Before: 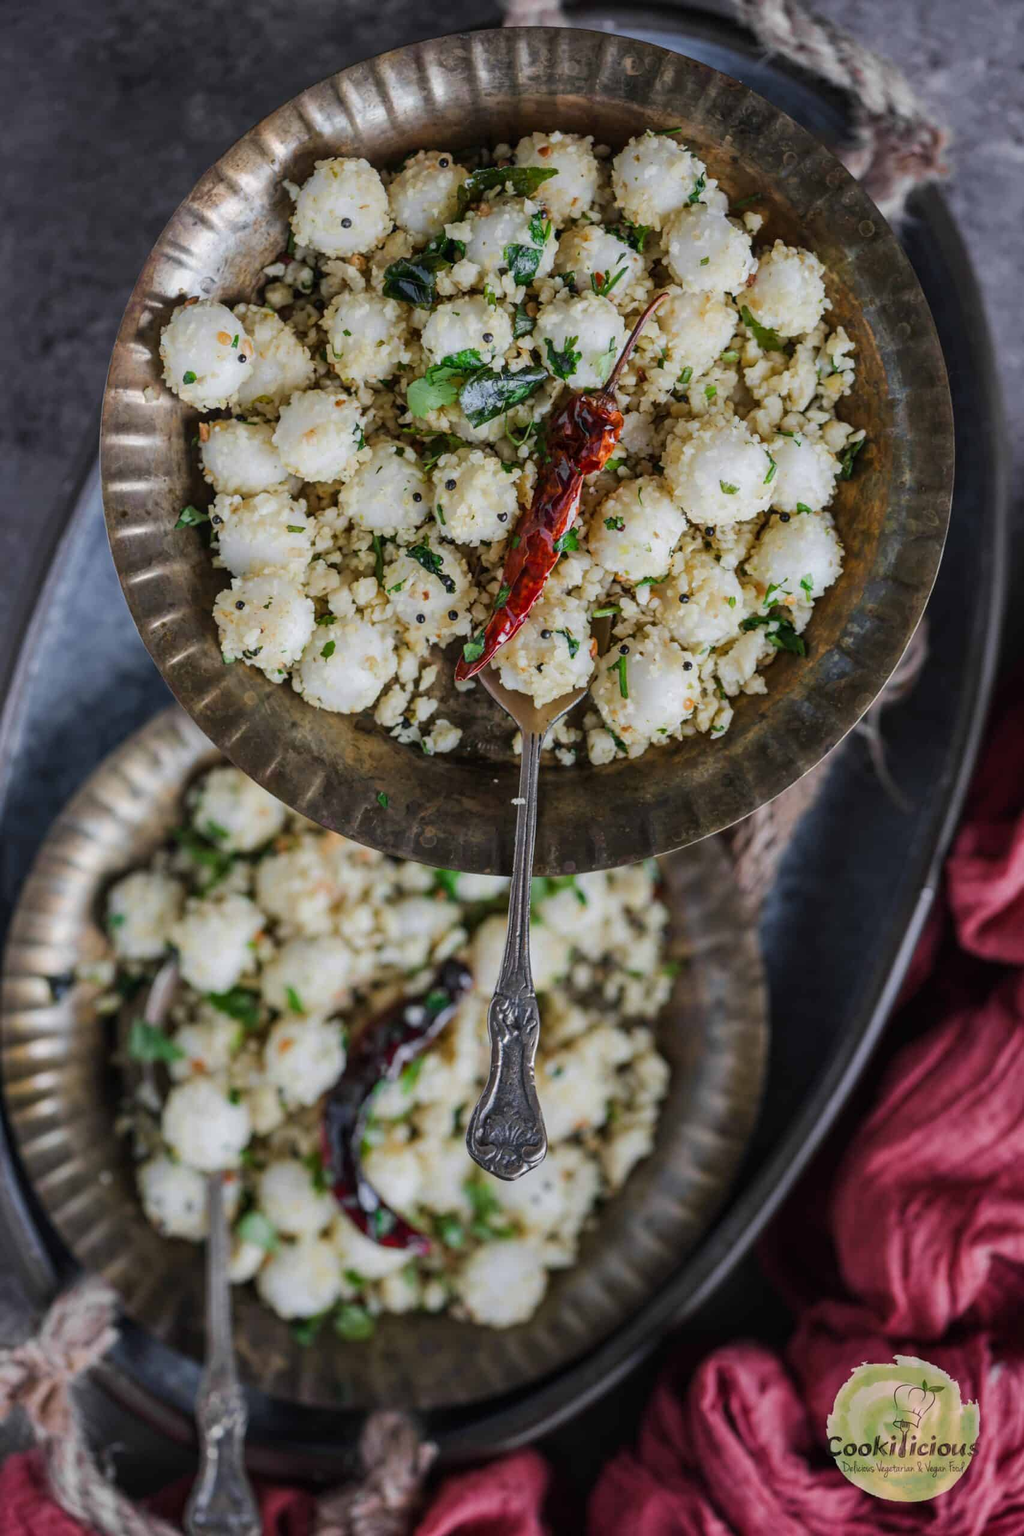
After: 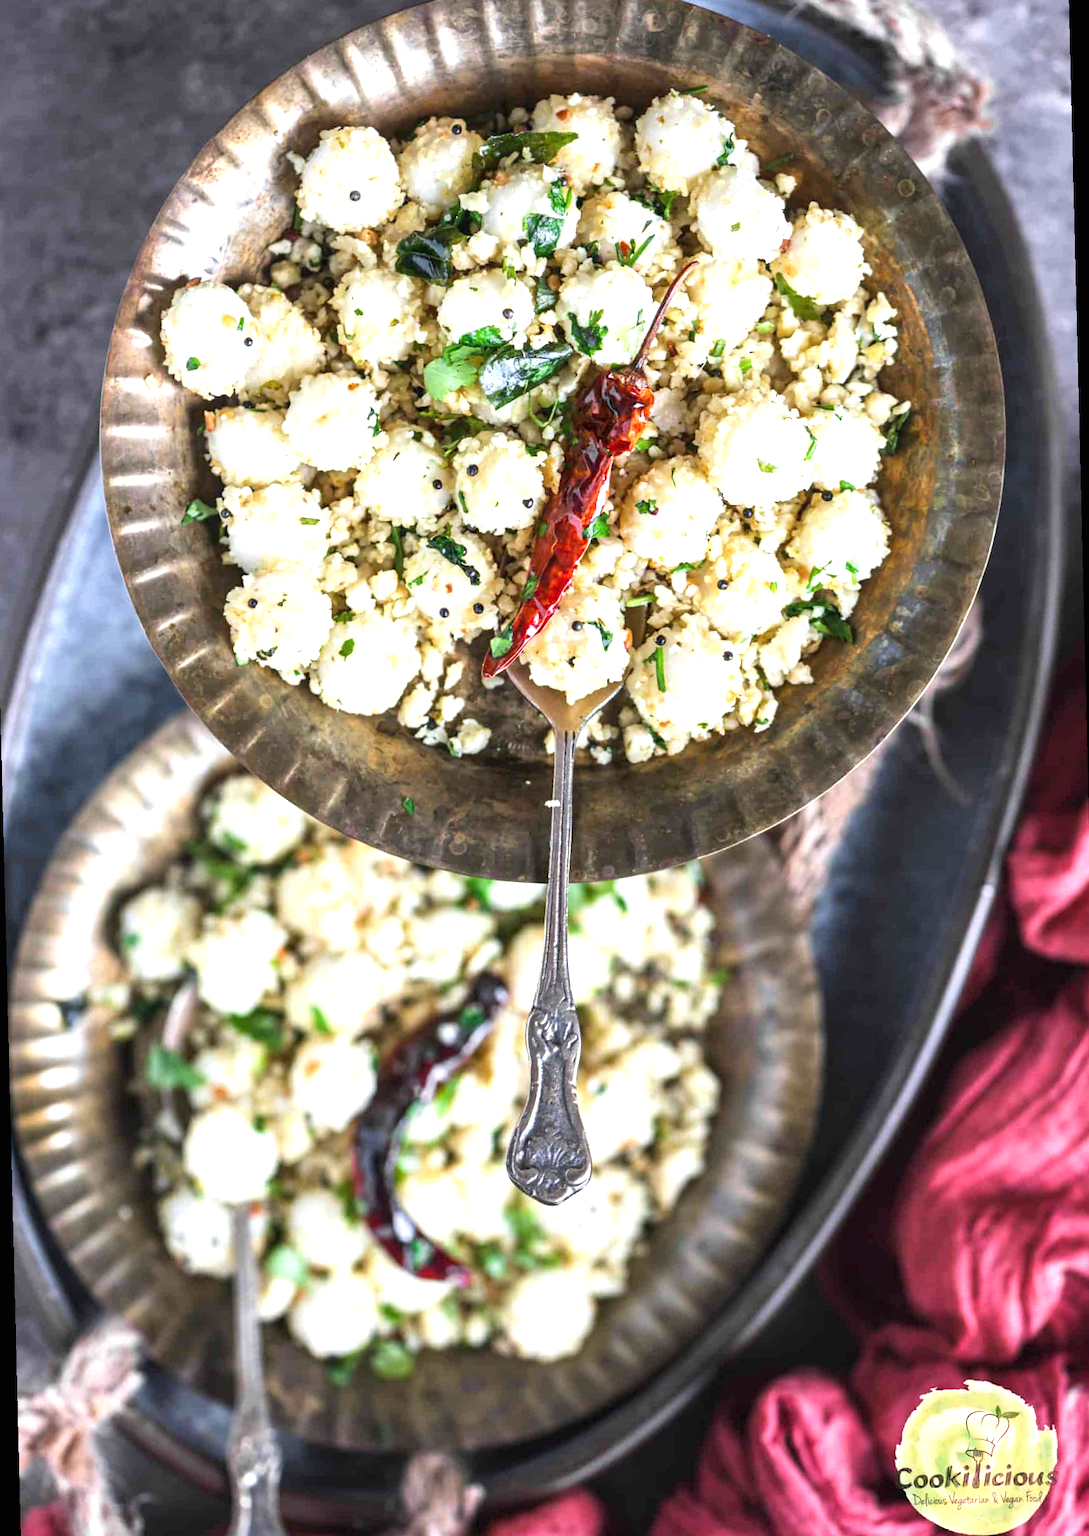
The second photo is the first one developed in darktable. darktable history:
rotate and perspective: rotation -1.42°, crop left 0.016, crop right 0.984, crop top 0.035, crop bottom 0.965
exposure: black level correction 0, exposure 1.45 EV, compensate exposure bias true, compensate highlight preservation false
